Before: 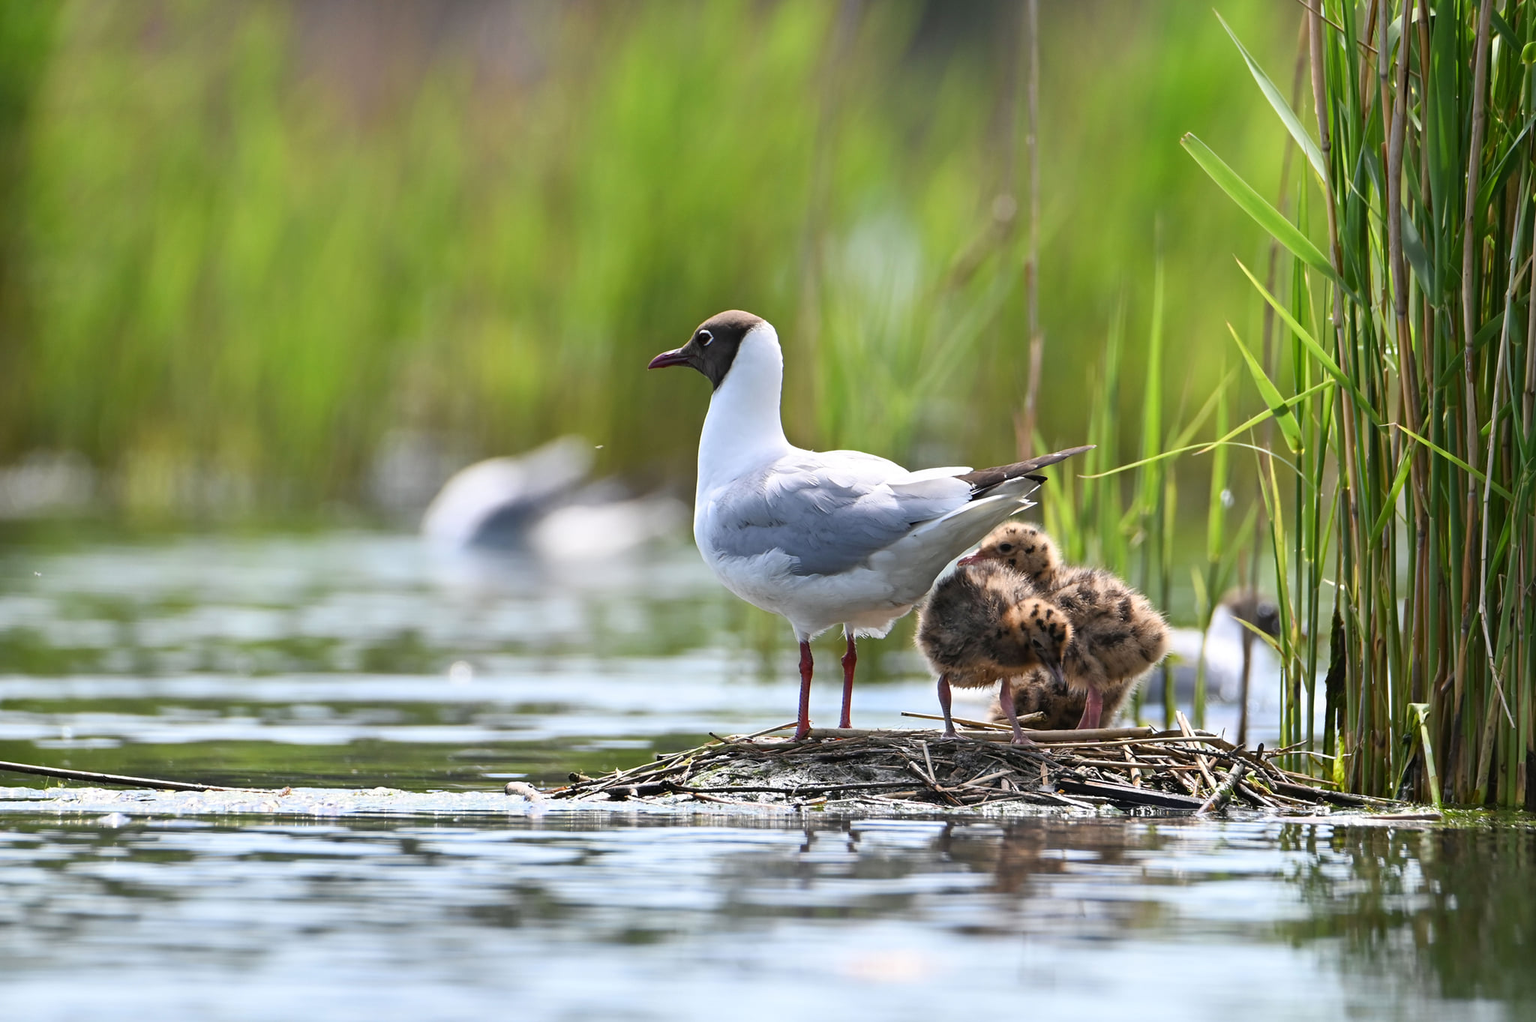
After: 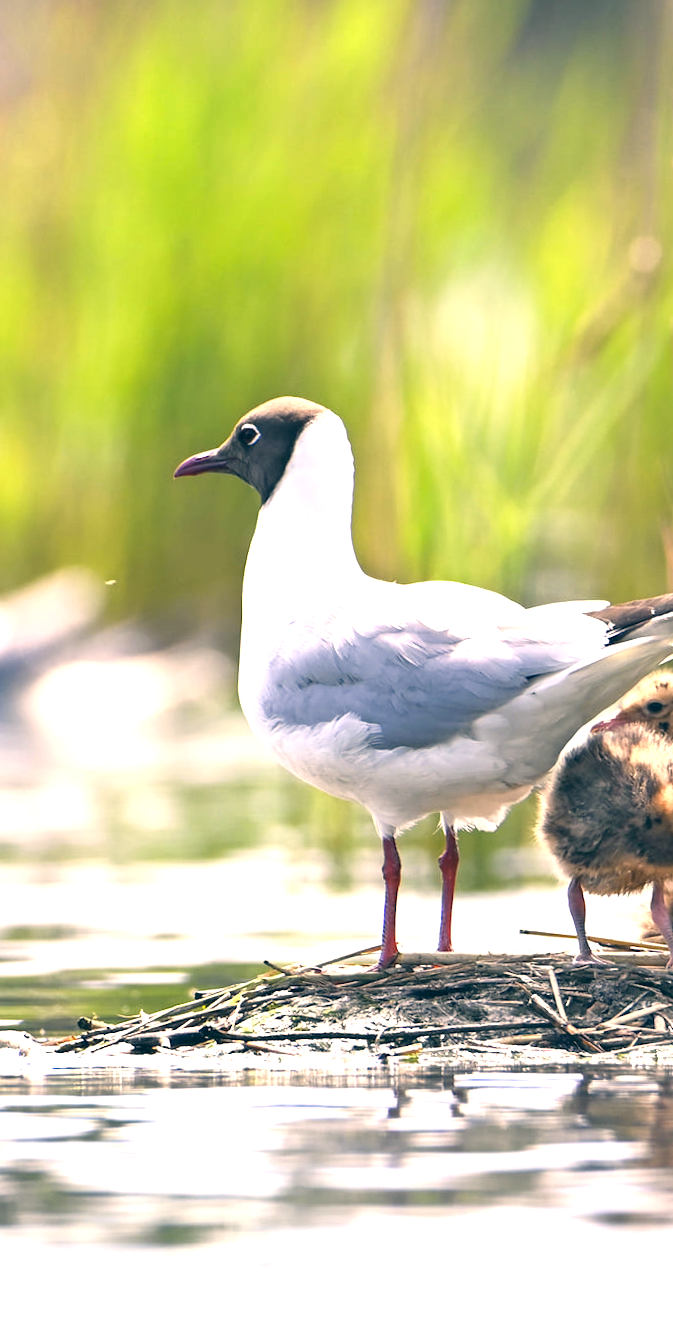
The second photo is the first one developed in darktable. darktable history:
color balance: mode lift, gamma, gain (sRGB), lift [1, 1, 1.022, 1.026]
crop: left 33.36%, right 33.36%
exposure: black level correction 0, exposure 1.1 EV, compensate highlight preservation false
color correction: highlights a* 10.32, highlights b* 14.66, shadows a* -9.59, shadows b* -15.02
rotate and perspective: rotation -1°, crop left 0.011, crop right 0.989, crop top 0.025, crop bottom 0.975
